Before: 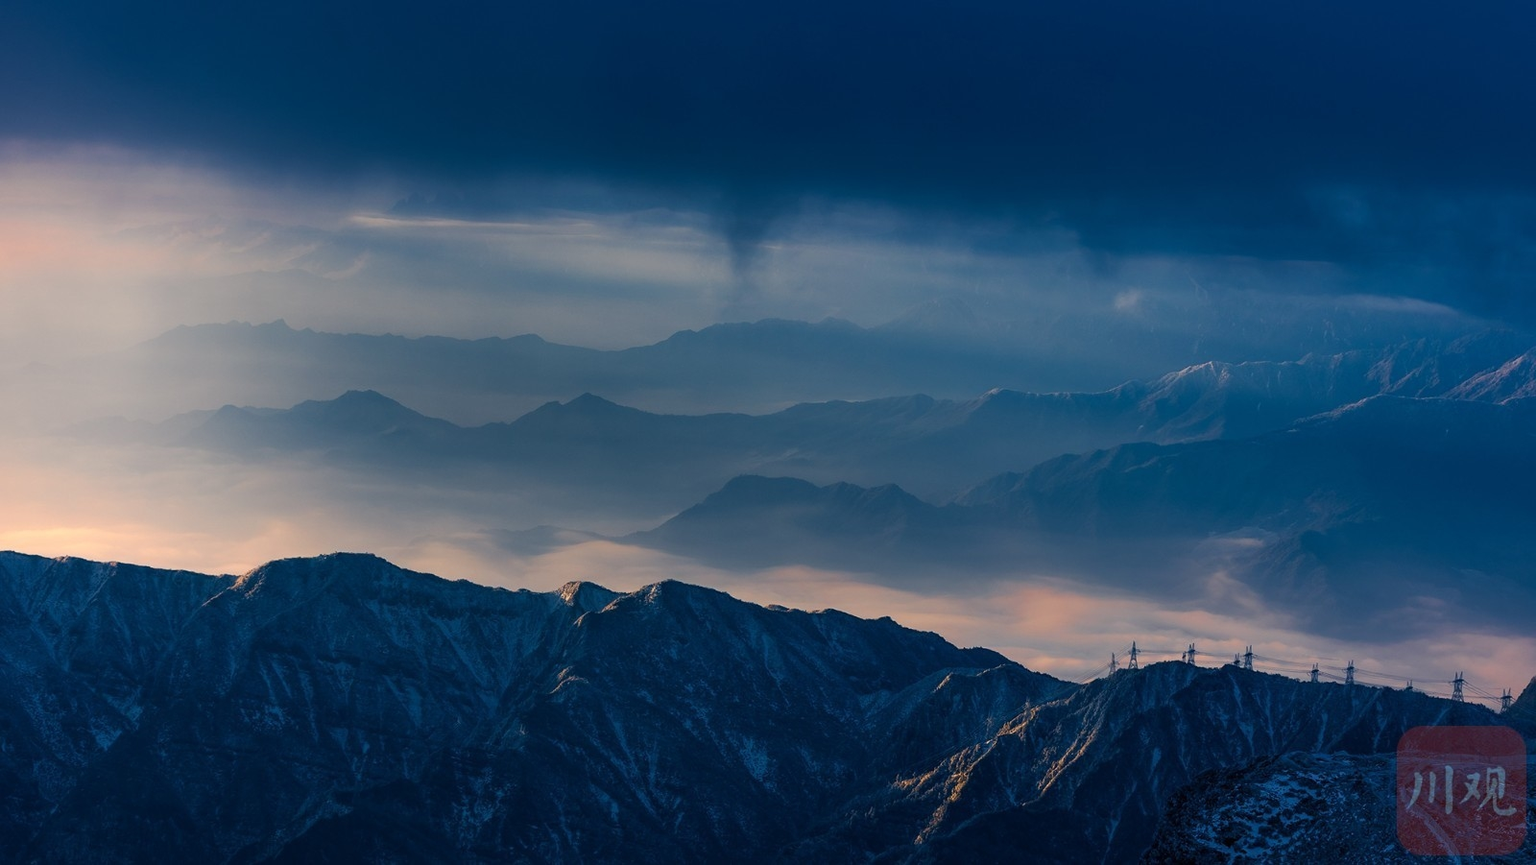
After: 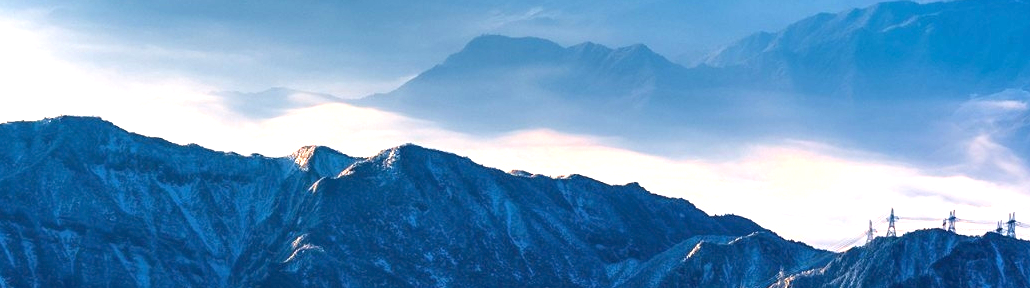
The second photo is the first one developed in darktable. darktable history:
crop: left 18.091%, top 51.13%, right 17.525%, bottom 16.85%
exposure: exposure 2.04 EV, compensate highlight preservation false
